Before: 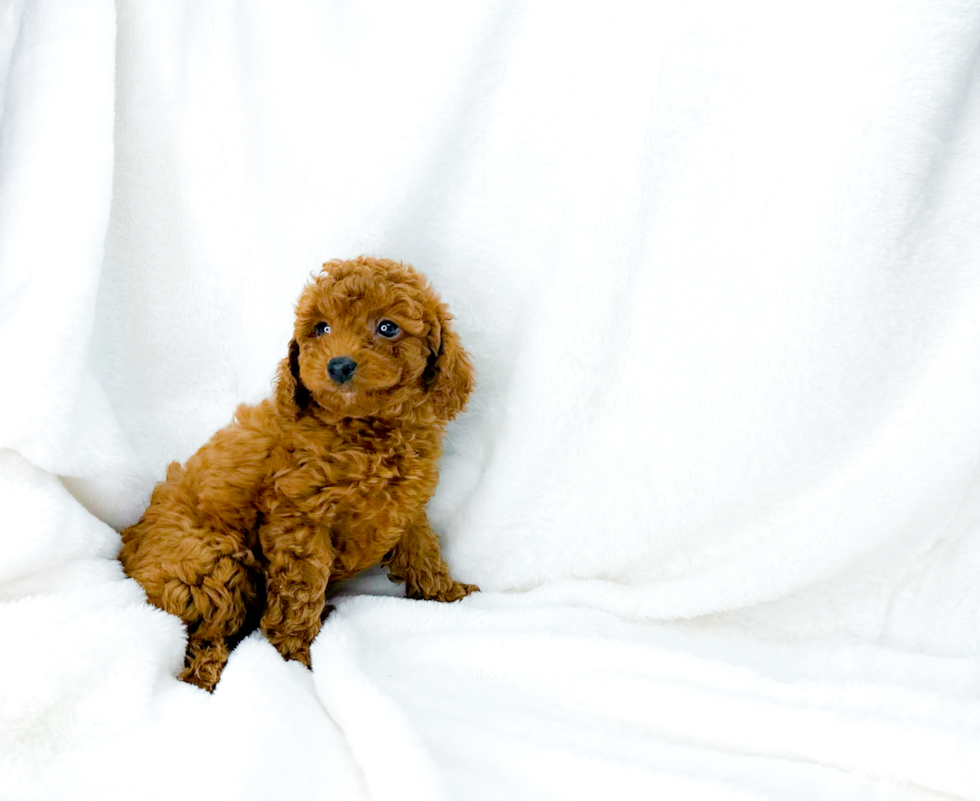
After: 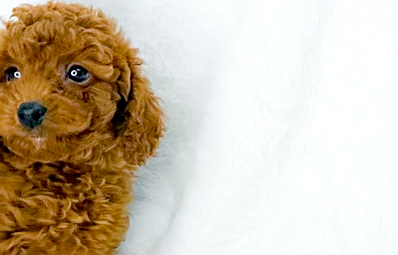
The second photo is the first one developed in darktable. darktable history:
crop: left 31.649%, top 31.864%, right 27.659%, bottom 36.276%
sharpen: on, module defaults
